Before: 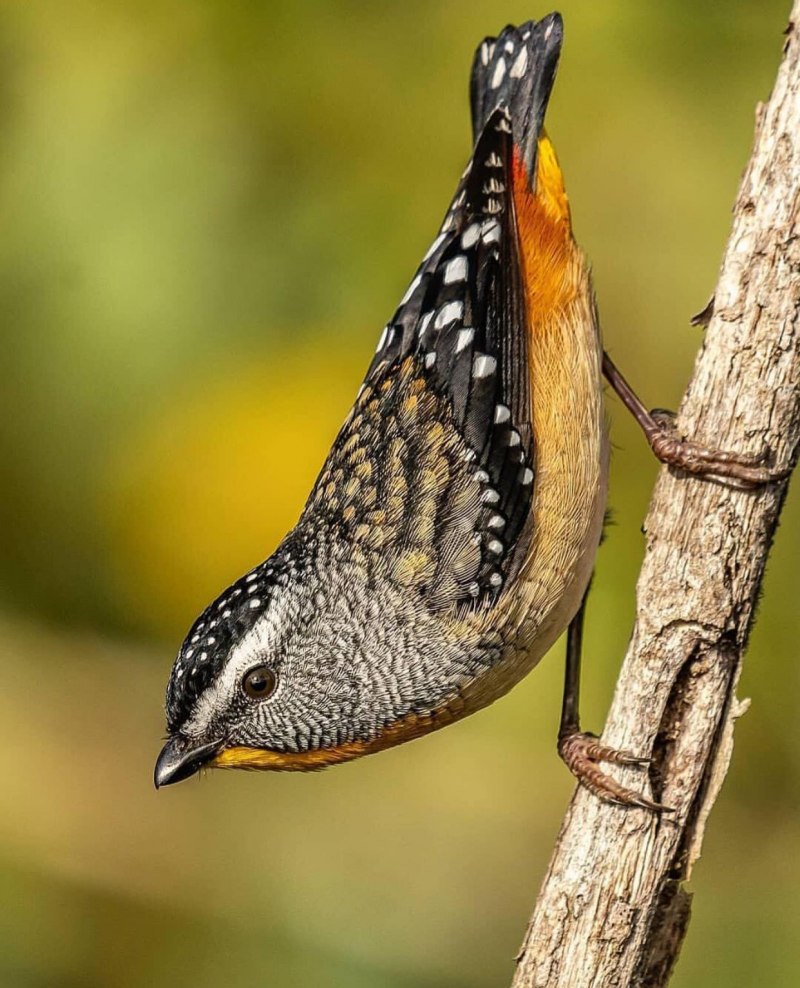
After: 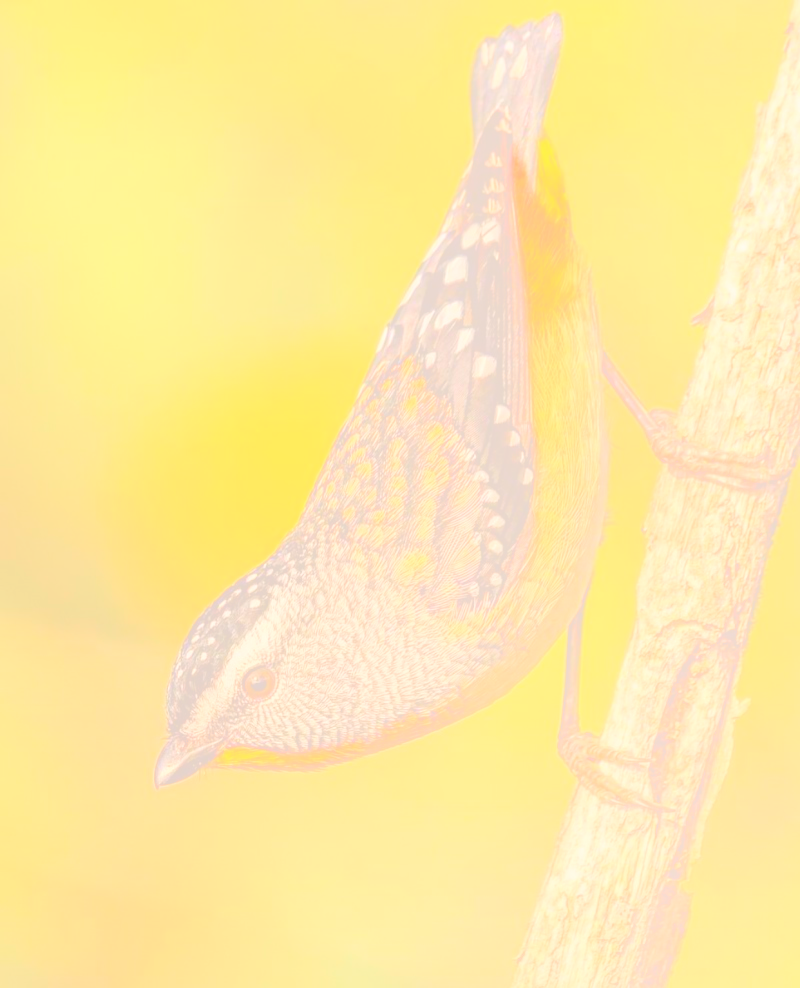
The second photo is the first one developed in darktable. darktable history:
color correction: highlights a* 6.27, highlights b* 8.19, shadows a* 5.94, shadows b* 7.23, saturation 0.9
bloom: size 70%, threshold 25%, strength 70%
